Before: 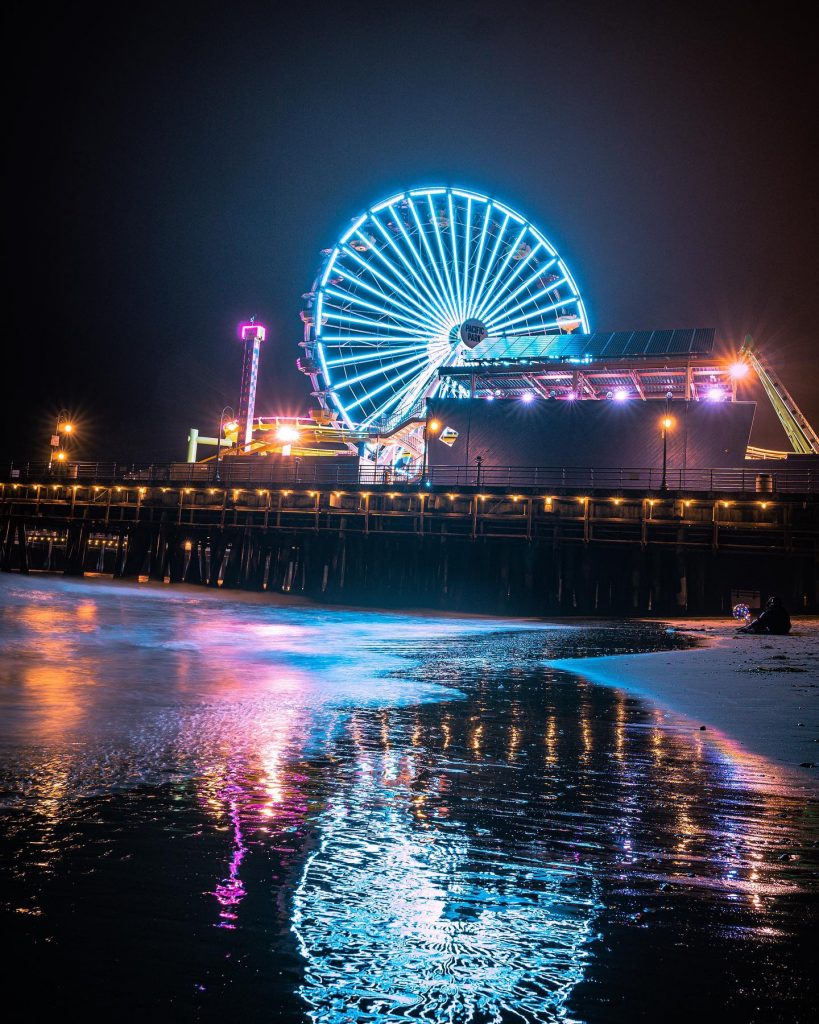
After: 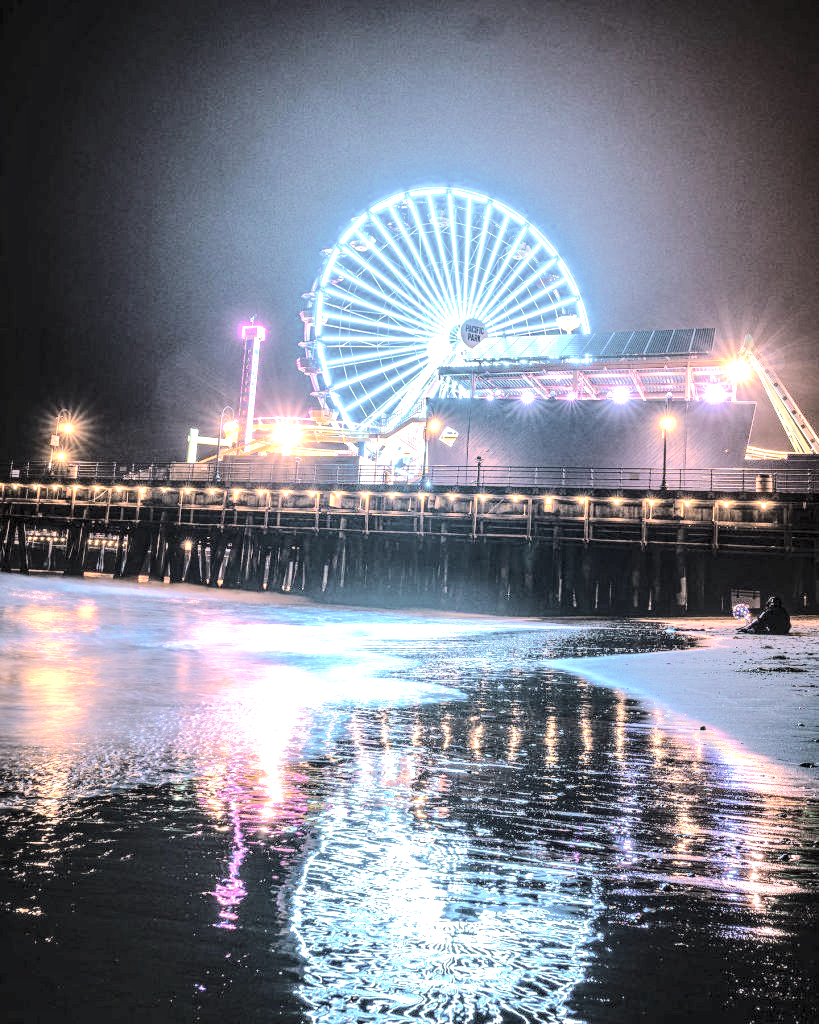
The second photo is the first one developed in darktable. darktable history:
contrast brightness saturation: brightness 0.186, saturation -0.486
exposure: black level correction 0, exposure 1.106 EV, compensate highlight preservation false
tone equalizer: -7 EV 0.153 EV, -6 EV 0.586 EV, -5 EV 1.16 EV, -4 EV 1.34 EV, -3 EV 1.18 EV, -2 EV 0.6 EV, -1 EV 0.167 EV, edges refinement/feathering 500, mask exposure compensation -1.57 EV, preserve details no
local contrast: detail 144%
